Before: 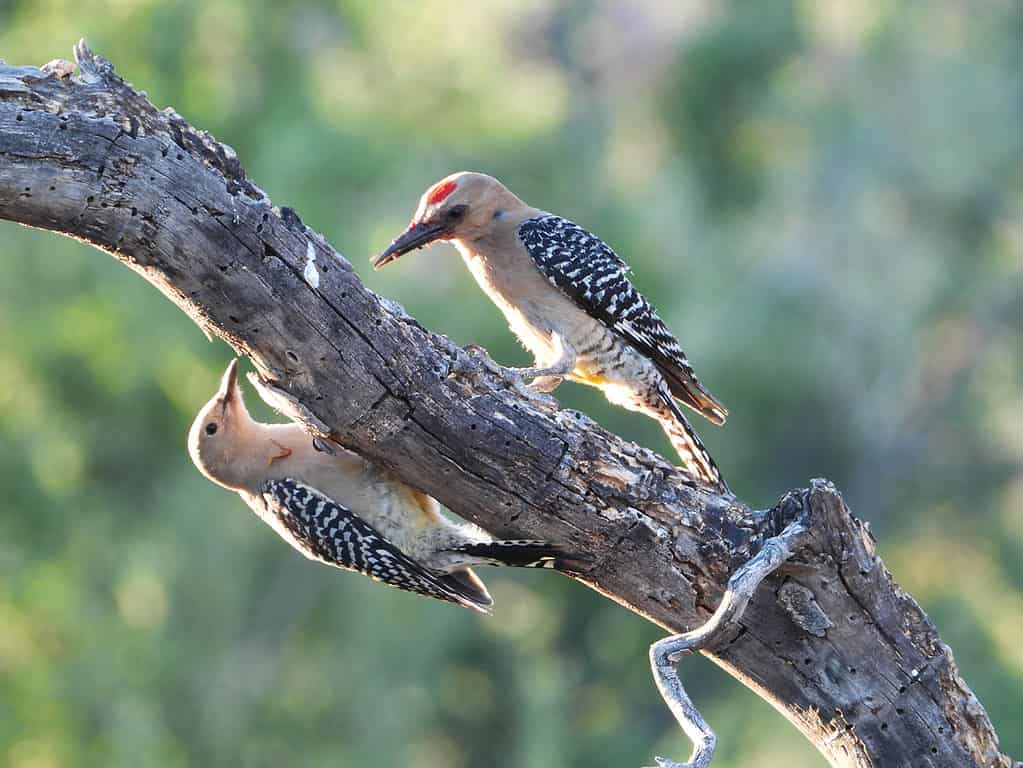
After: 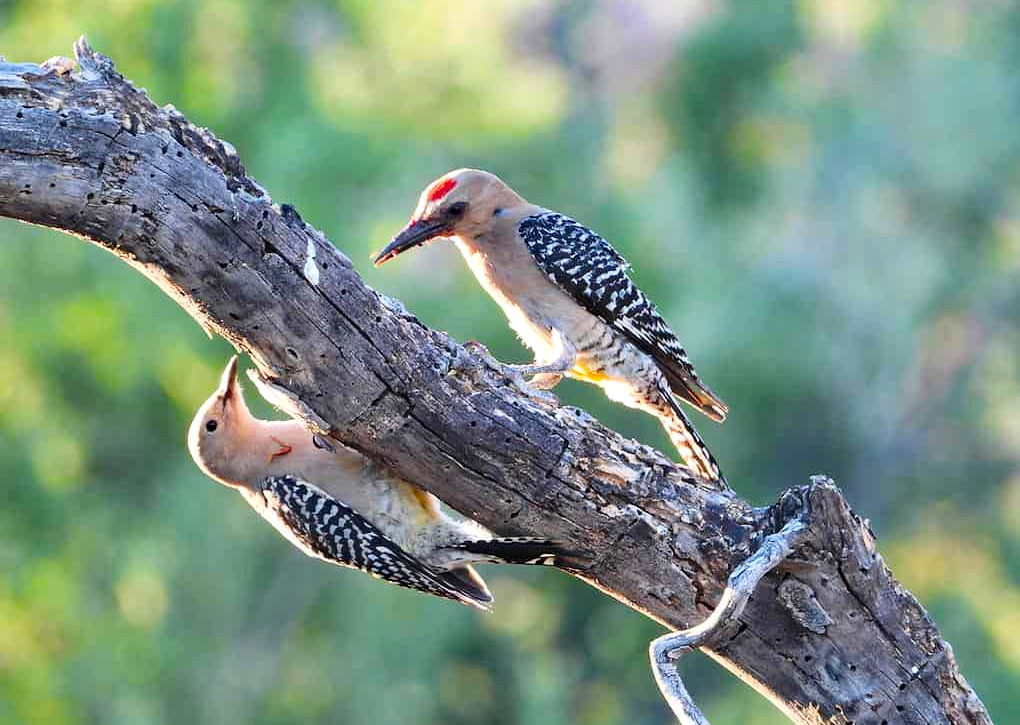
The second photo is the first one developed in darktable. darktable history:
color balance rgb: perceptual saturation grading › global saturation 30.966%
haze removal: compatibility mode true, adaptive false
crop: top 0.414%, right 0.265%, bottom 5.096%
levels: mode automatic
tone curve: curves: ch0 [(0, 0) (0.003, 0.019) (0.011, 0.019) (0.025, 0.026) (0.044, 0.043) (0.069, 0.066) (0.1, 0.095) (0.136, 0.133) (0.177, 0.181) (0.224, 0.233) (0.277, 0.302) (0.335, 0.375) (0.399, 0.452) (0.468, 0.532) (0.543, 0.609) (0.623, 0.695) (0.709, 0.775) (0.801, 0.865) (0.898, 0.932) (1, 1)], color space Lab, independent channels, preserve colors none
